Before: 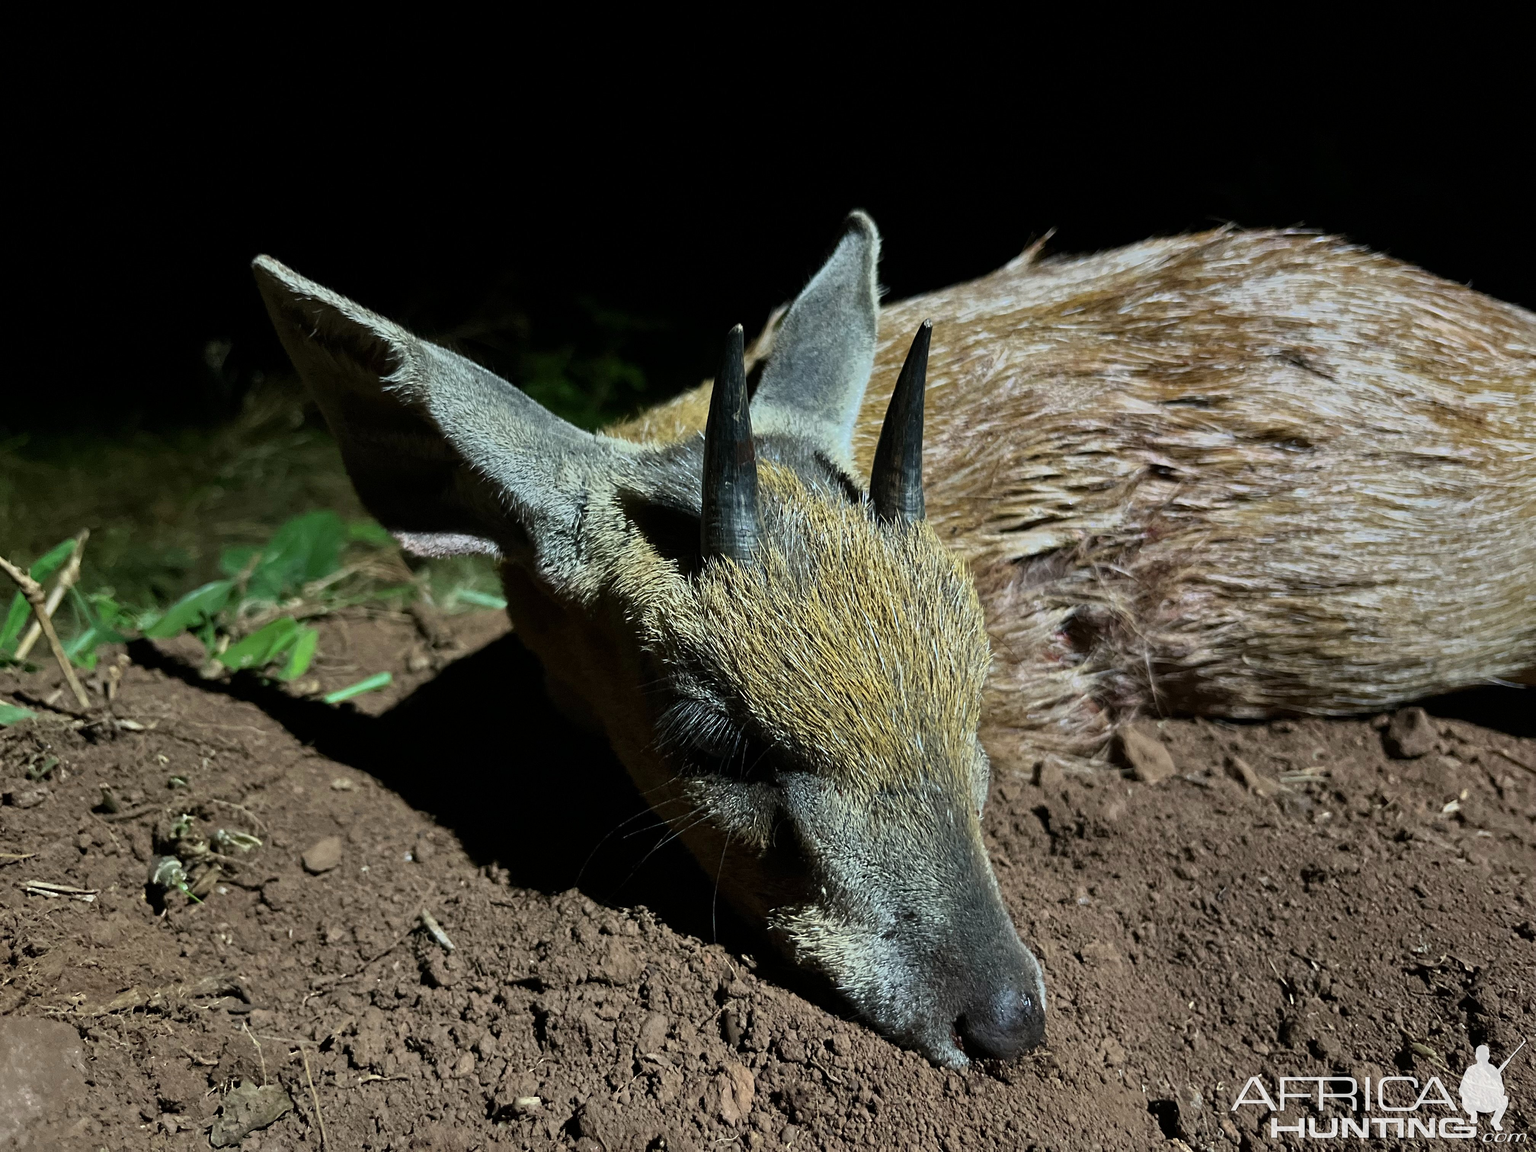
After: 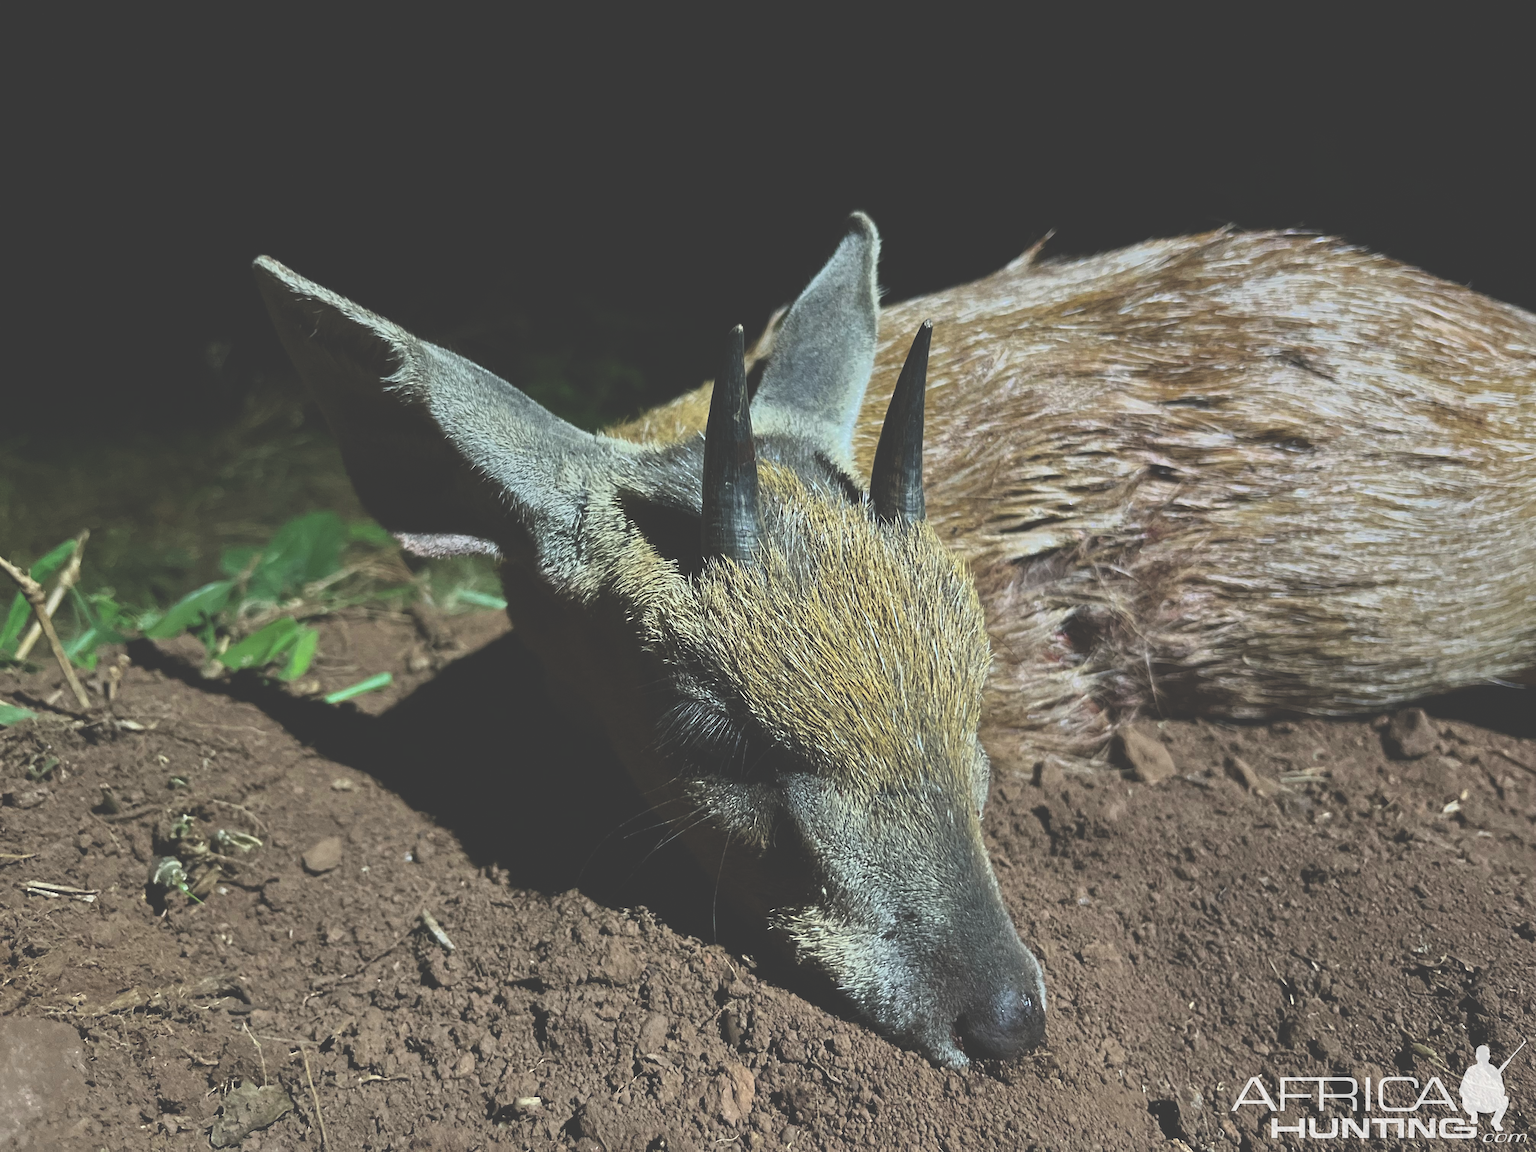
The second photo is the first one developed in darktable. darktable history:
exposure: black level correction -0.04, exposure 0.06 EV, compensate highlight preservation false
